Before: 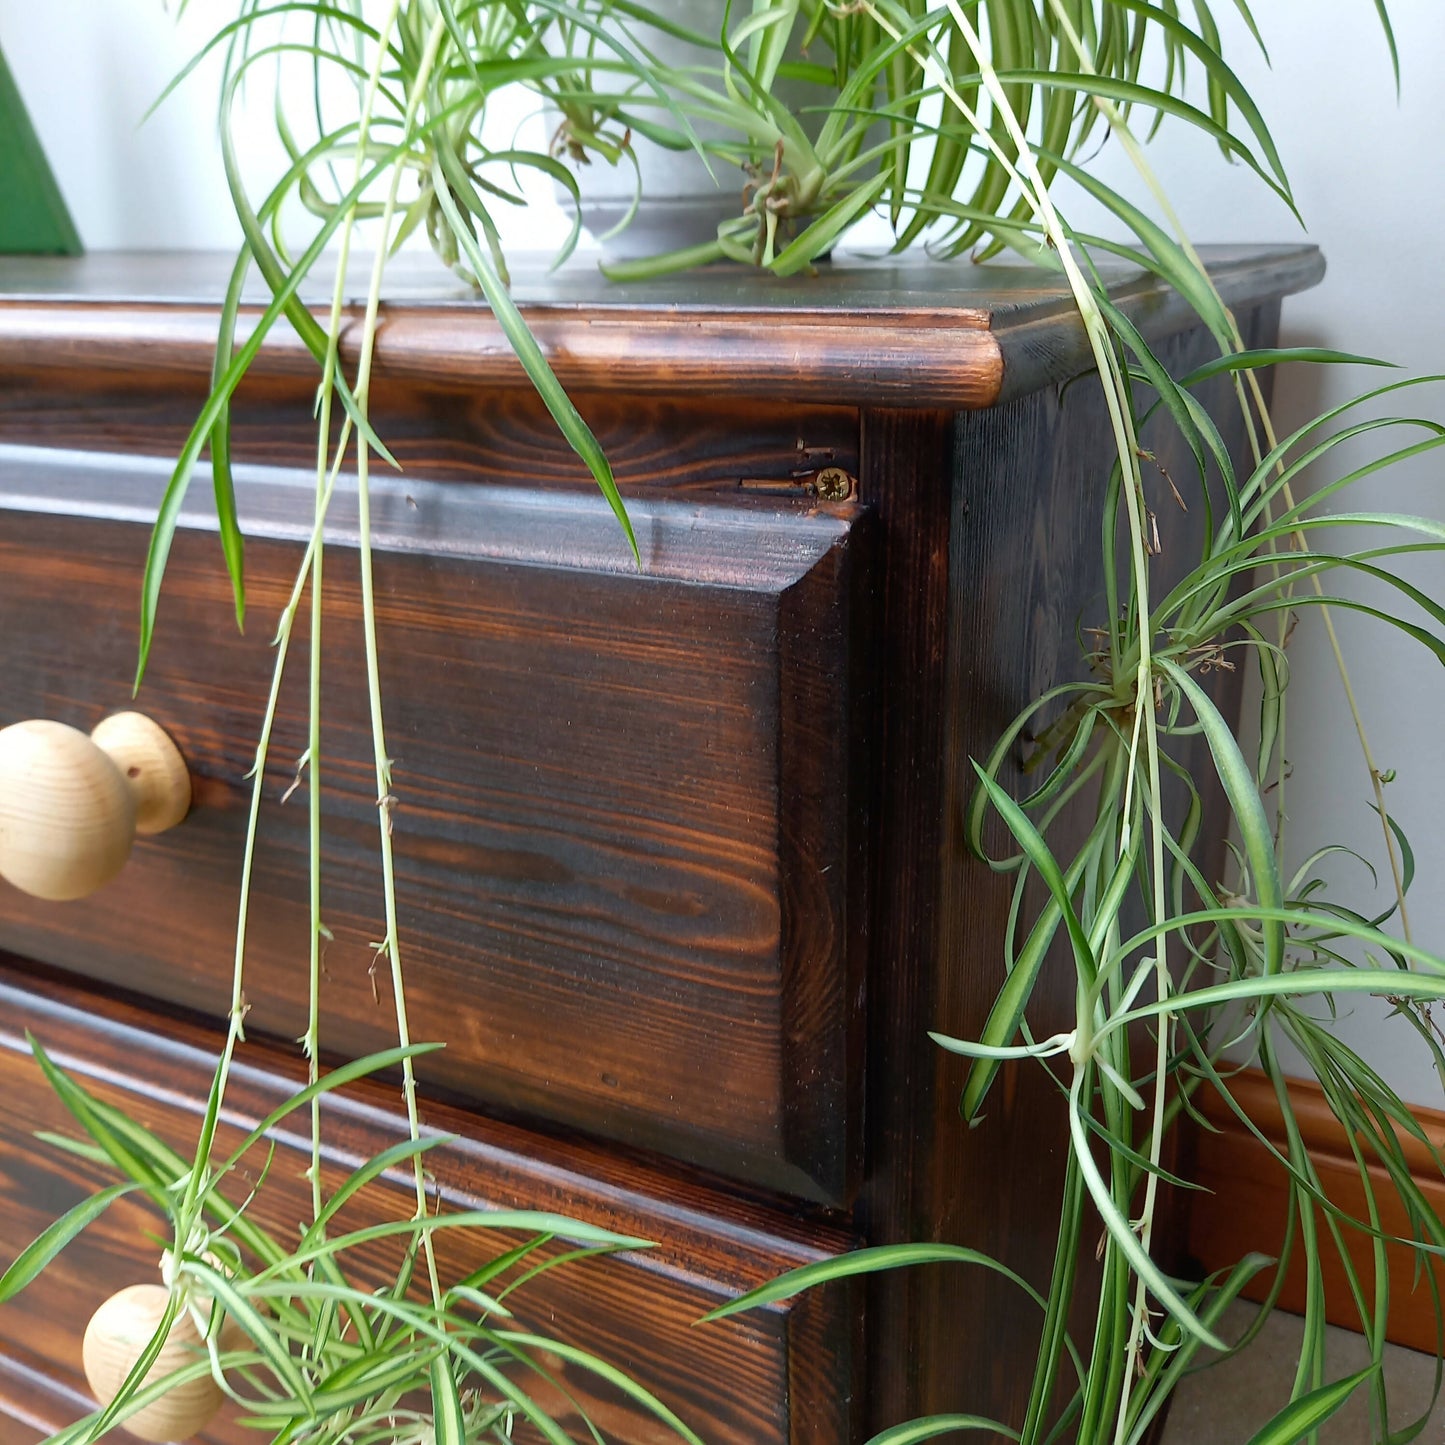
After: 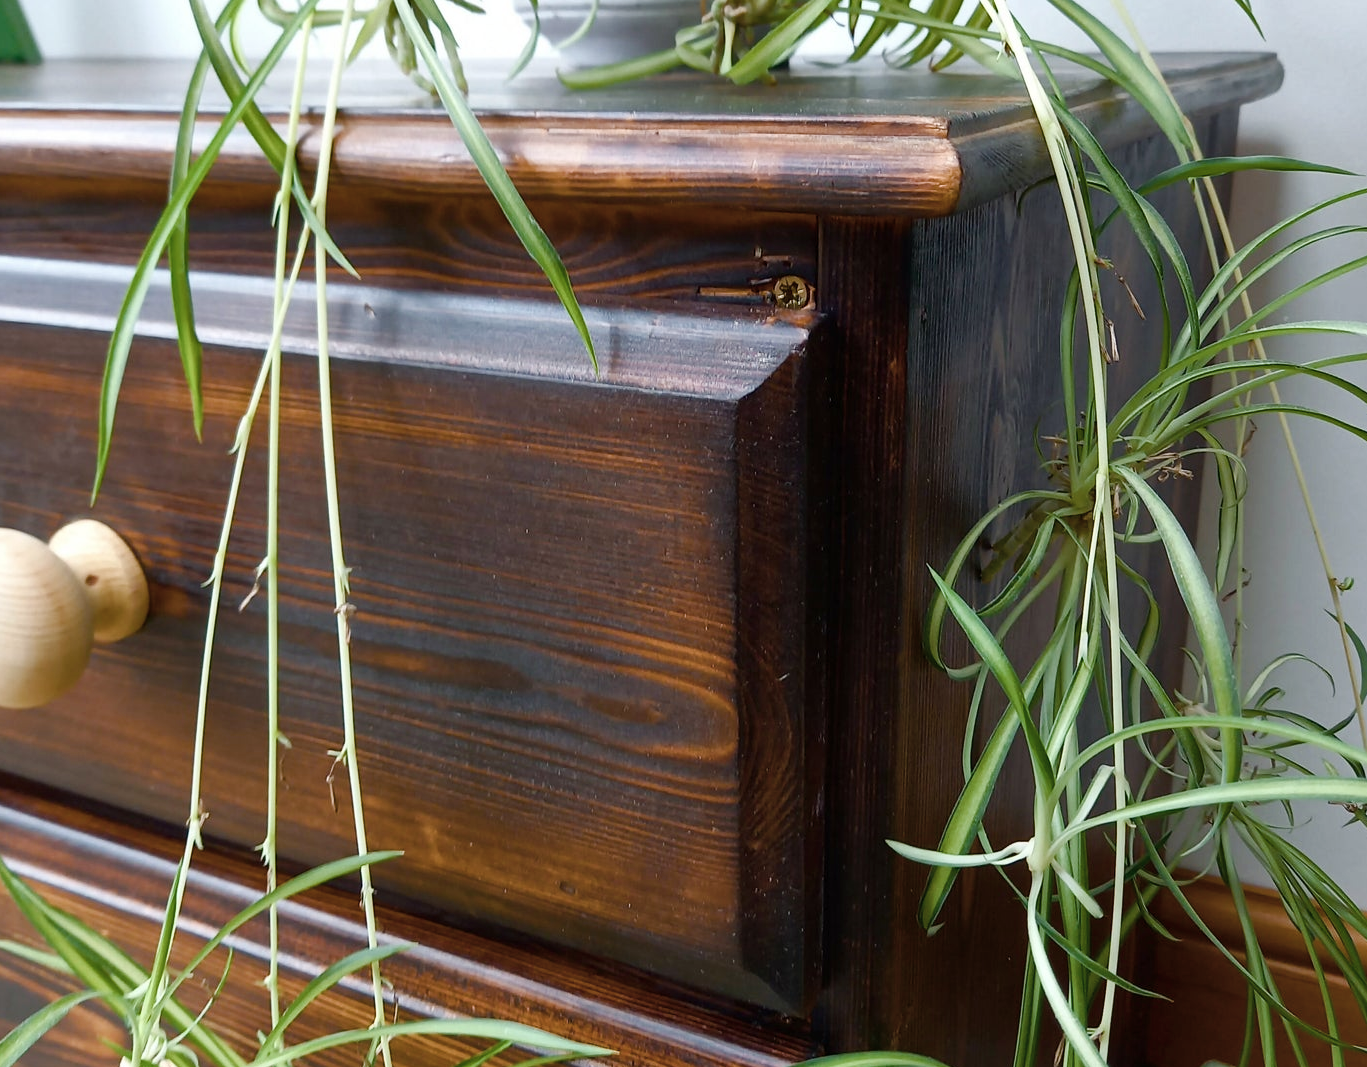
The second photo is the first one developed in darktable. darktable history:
crop and rotate: left 2.967%, top 13.32%, right 2.369%, bottom 12.784%
color balance rgb: linear chroma grading › global chroma 14.779%, perceptual saturation grading › global saturation -0.116%, perceptual saturation grading › highlights -17.299%, perceptual saturation grading › mid-tones 33.709%, perceptual saturation grading › shadows 50.522%, global vibrance 20%
contrast brightness saturation: contrast 0.105, saturation -0.35
shadows and highlights: radius 127.99, shadows 30.5, highlights -30.51, low approximation 0.01, soften with gaussian
